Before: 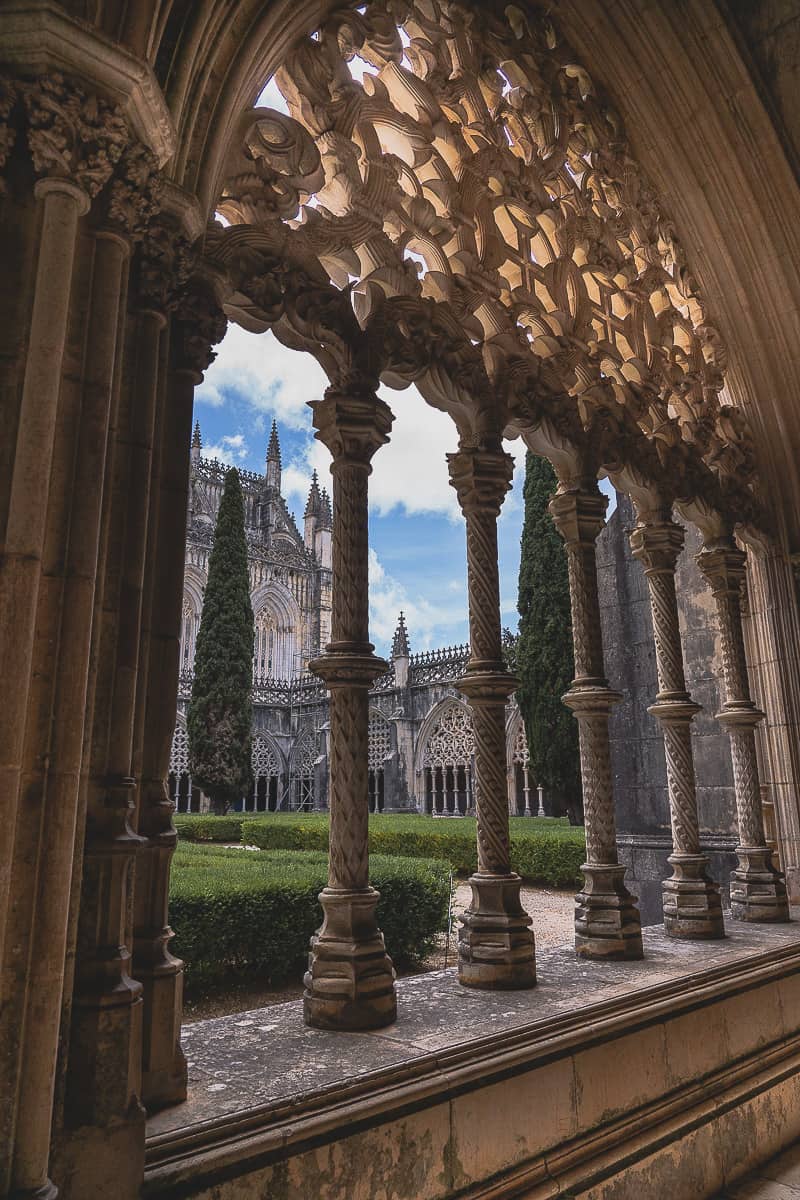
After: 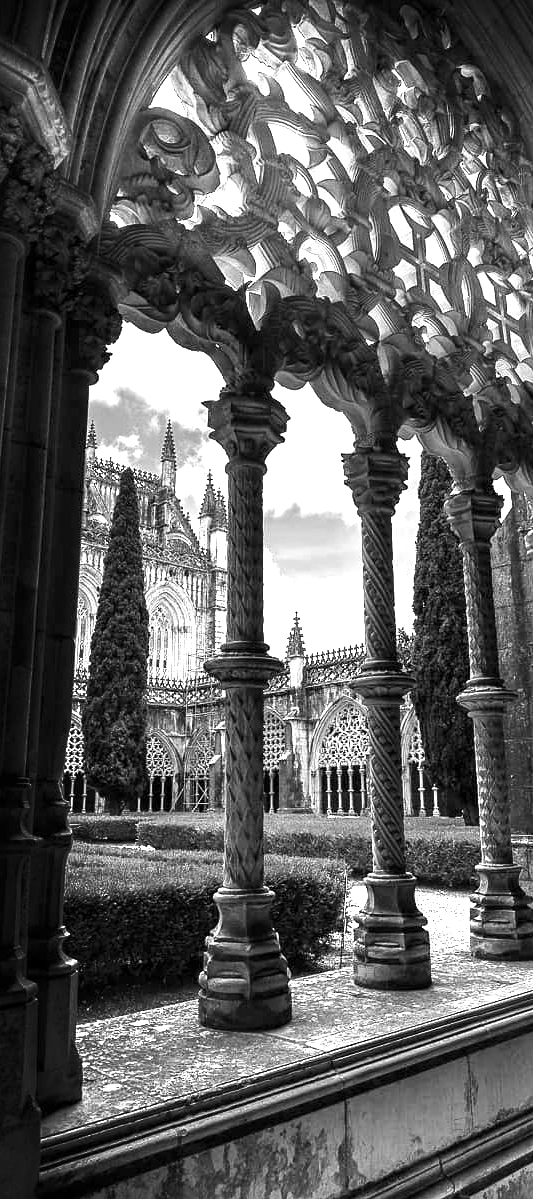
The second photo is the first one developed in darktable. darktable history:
monochrome: on, module defaults
tone equalizer: -8 EV -0.75 EV, -7 EV -0.7 EV, -6 EV -0.6 EV, -5 EV -0.4 EV, -3 EV 0.4 EV, -2 EV 0.6 EV, -1 EV 0.7 EV, +0 EV 0.75 EV, edges refinement/feathering 500, mask exposure compensation -1.57 EV, preserve details no
local contrast: mode bilateral grid, contrast 10, coarseness 25, detail 115%, midtone range 0.2
crop and rotate: left 13.342%, right 19.991%
exposure: black level correction 0.011, exposure 1.088 EV, compensate exposure bias true, compensate highlight preservation false
color zones: curves: ch0 [(0, 0.5) (0.125, 0.4) (0.25, 0.5) (0.375, 0.4) (0.5, 0.4) (0.625, 0.35) (0.75, 0.35) (0.875, 0.5)]; ch1 [(0, 0.35) (0.125, 0.45) (0.25, 0.35) (0.375, 0.35) (0.5, 0.35) (0.625, 0.35) (0.75, 0.45) (0.875, 0.35)]; ch2 [(0, 0.6) (0.125, 0.5) (0.25, 0.5) (0.375, 0.6) (0.5, 0.6) (0.625, 0.5) (0.75, 0.5) (0.875, 0.5)]
shadows and highlights: shadows -88.03, highlights -35.45, shadows color adjustment 99.15%, highlights color adjustment 0%, soften with gaussian
color balance rgb: on, module defaults
